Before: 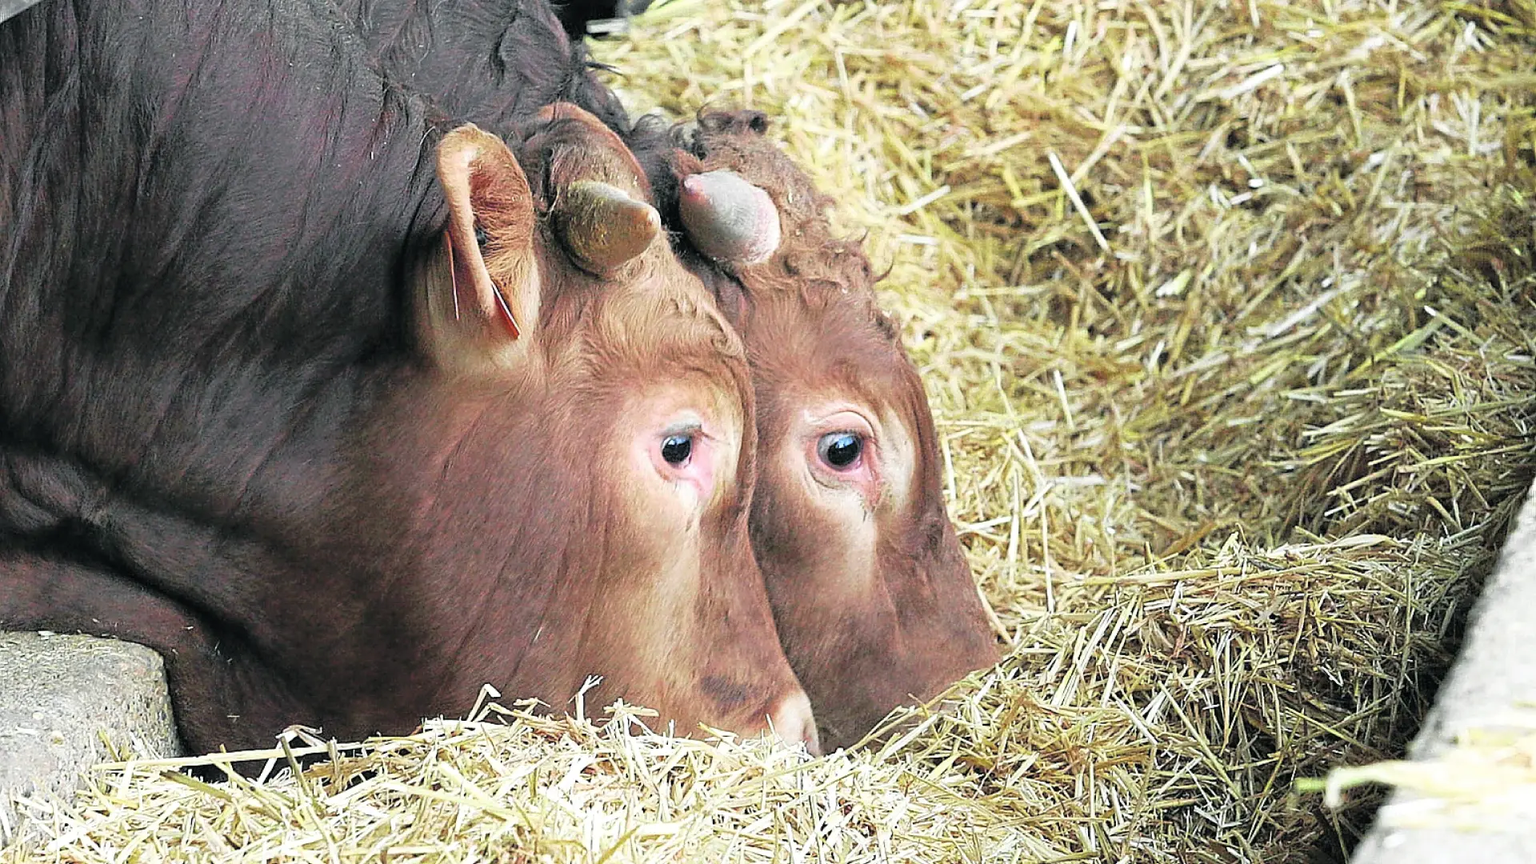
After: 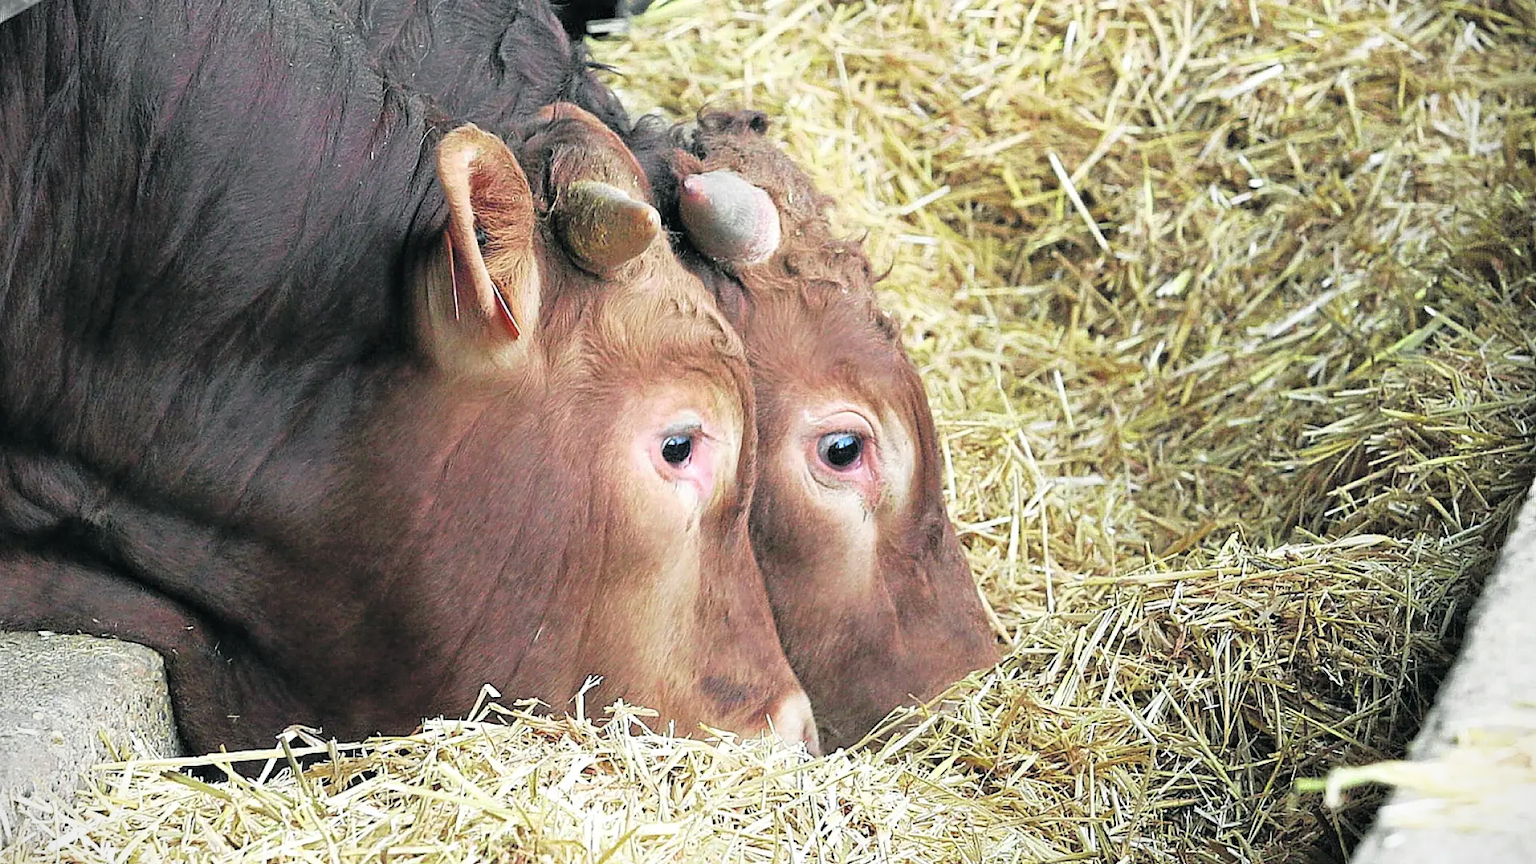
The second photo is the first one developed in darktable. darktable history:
vignetting: fall-off start 91.57%
